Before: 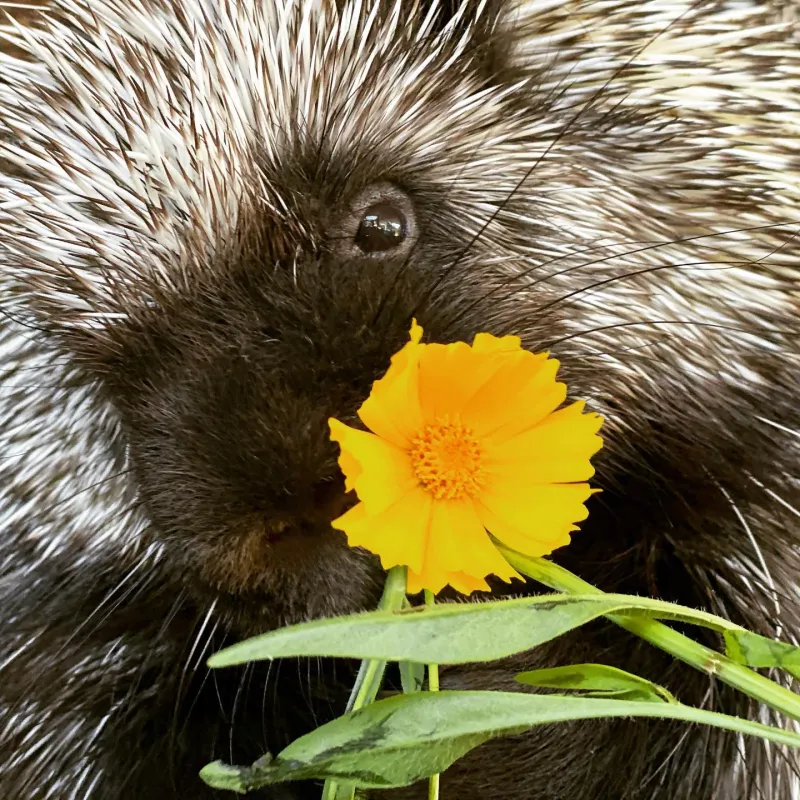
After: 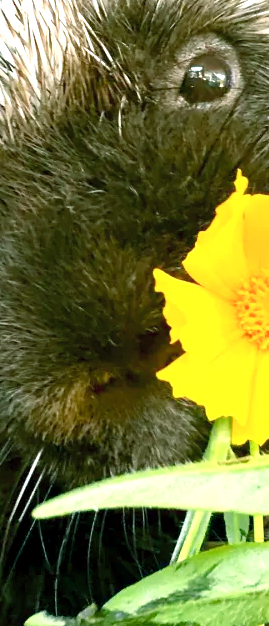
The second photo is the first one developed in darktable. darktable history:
crop and rotate: left 21.905%, top 18.662%, right 44.468%, bottom 2.975%
contrast brightness saturation: contrast 0.047, brightness 0.068, saturation 0.012
color balance rgb: power › chroma 2.148%, power › hue 168.82°, linear chroma grading › shadows 31.58%, linear chroma grading › global chroma -1.609%, linear chroma grading › mid-tones 4.096%, perceptual saturation grading › global saturation 0.957%
exposure: black level correction 0.001, exposure 1.04 EV, compensate exposure bias true, compensate highlight preservation false
